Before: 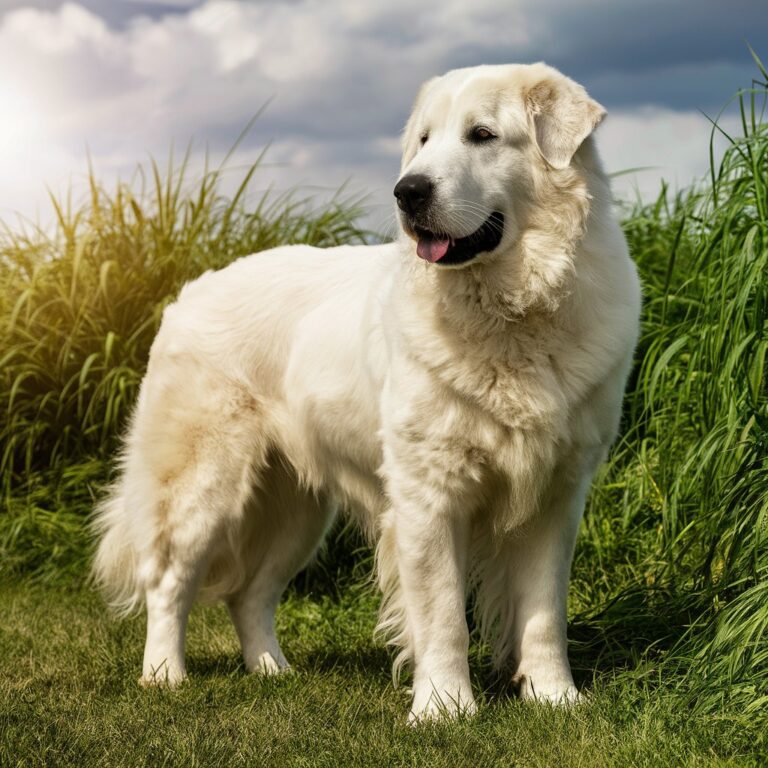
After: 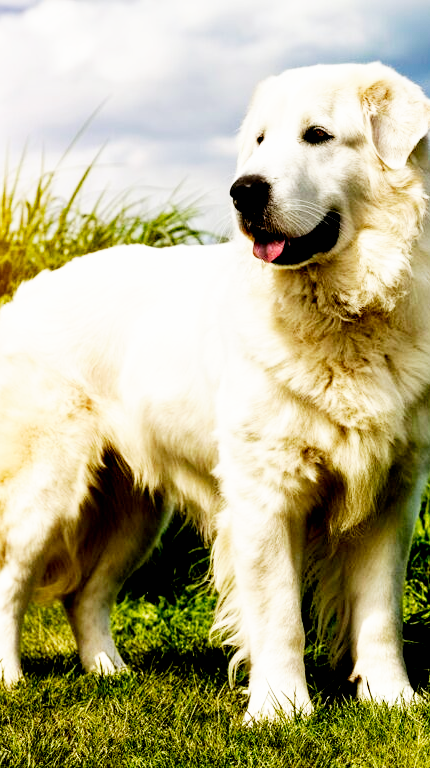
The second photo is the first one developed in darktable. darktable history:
base curve: curves: ch0 [(0, 0) (0.007, 0.004) (0.027, 0.03) (0.046, 0.07) (0.207, 0.54) (0.442, 0.872) (0.673, 0.972) (1, 1)], preserve colors none
exposure: black level correction 0.028, exposure -0.076 EV, compensate highlight preservation false
crop: left 21.413%, right 22.593%
